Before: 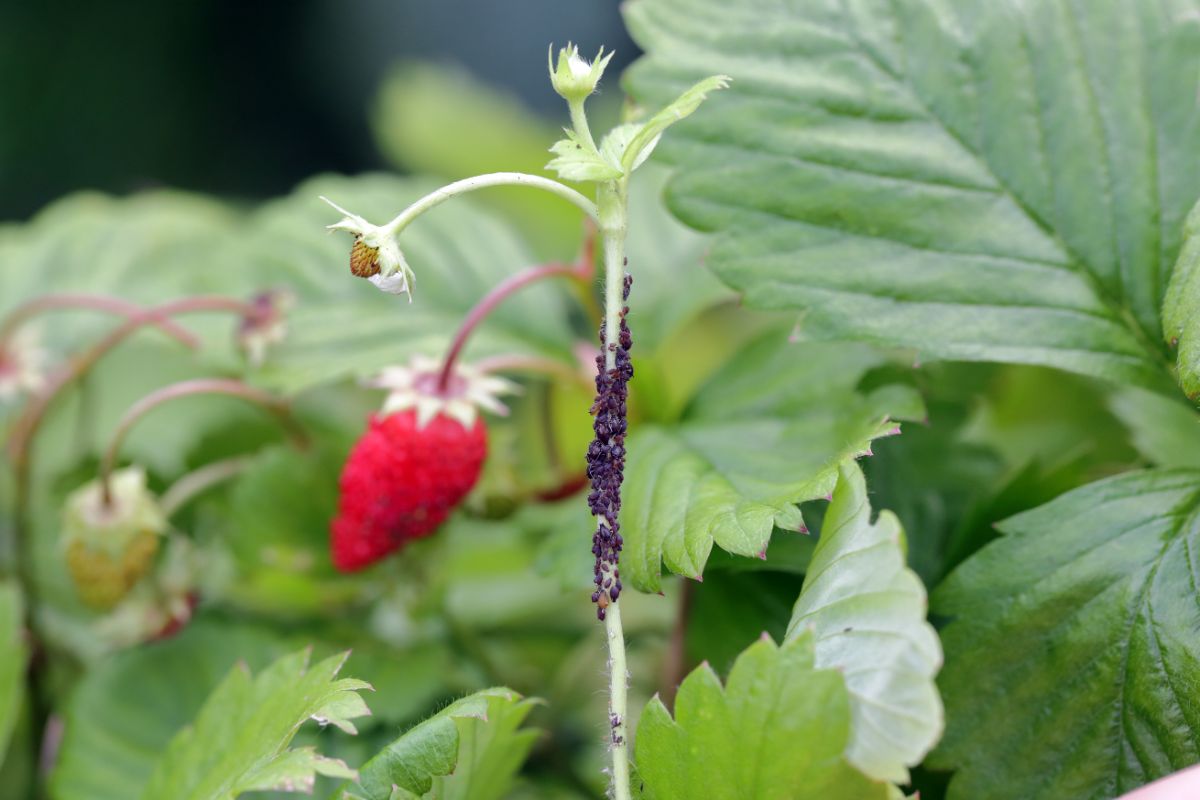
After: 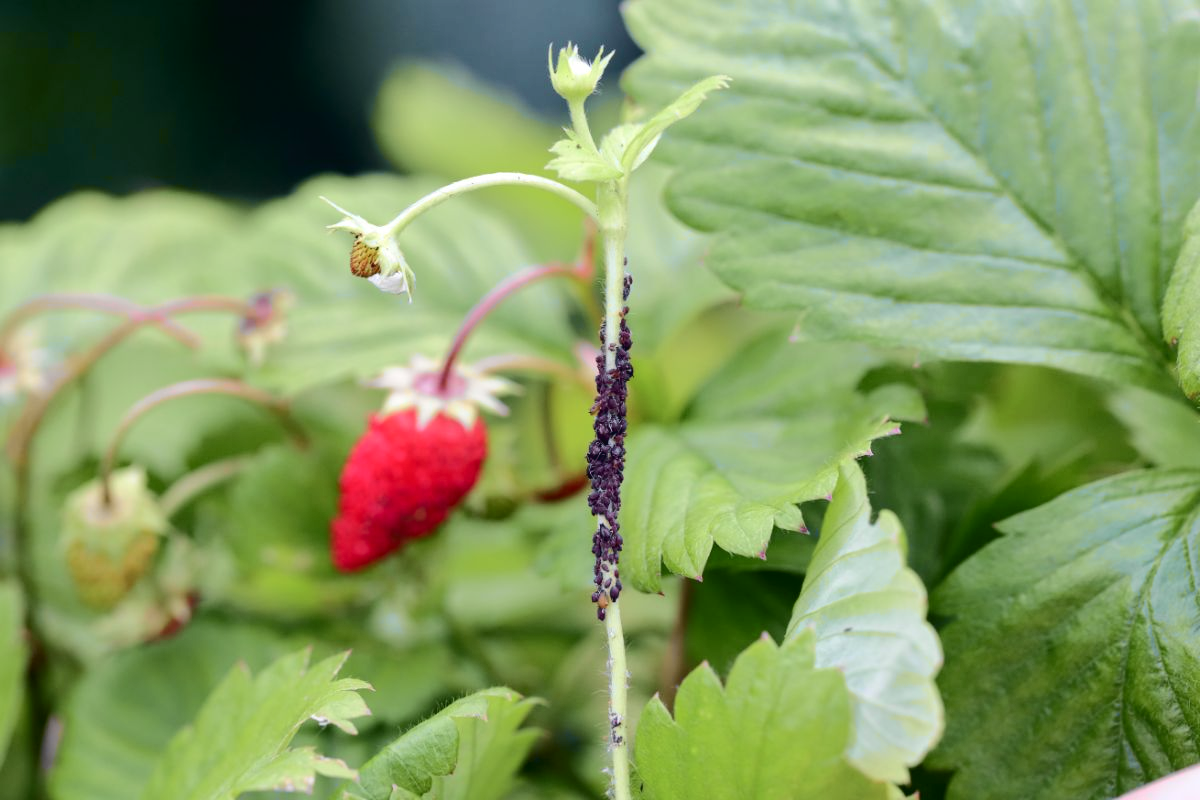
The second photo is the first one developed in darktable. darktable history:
tone curve: curves: ch0 [(0, 0.024) (0.049, 0.038) (0.176, 0.162) (0.33, 0.331) (0.432, 0.475) (0.601, 0.665) (0.843, 0.876) (1, 1)]; ch1 [(0, 0) (0.339, 0.358) (0.445, 0.439) (0.476, 0.47) (0.504, 0.504) (0.53, 0.511) (0.557, 0.558) (0.627, 0.635) (0.728, 0.746) (1, 1)]; ch2 [(0, 0) (0.327, 0.324) (0.417, 0.44) (0.46, 0.453) (0.502, 0.504) (0.526, 0.52) (0.54, 0.564) (0.606, 0.626) (0.76, 0.75) (1, 1)], color space Lab, independent channels, preserve colors none
